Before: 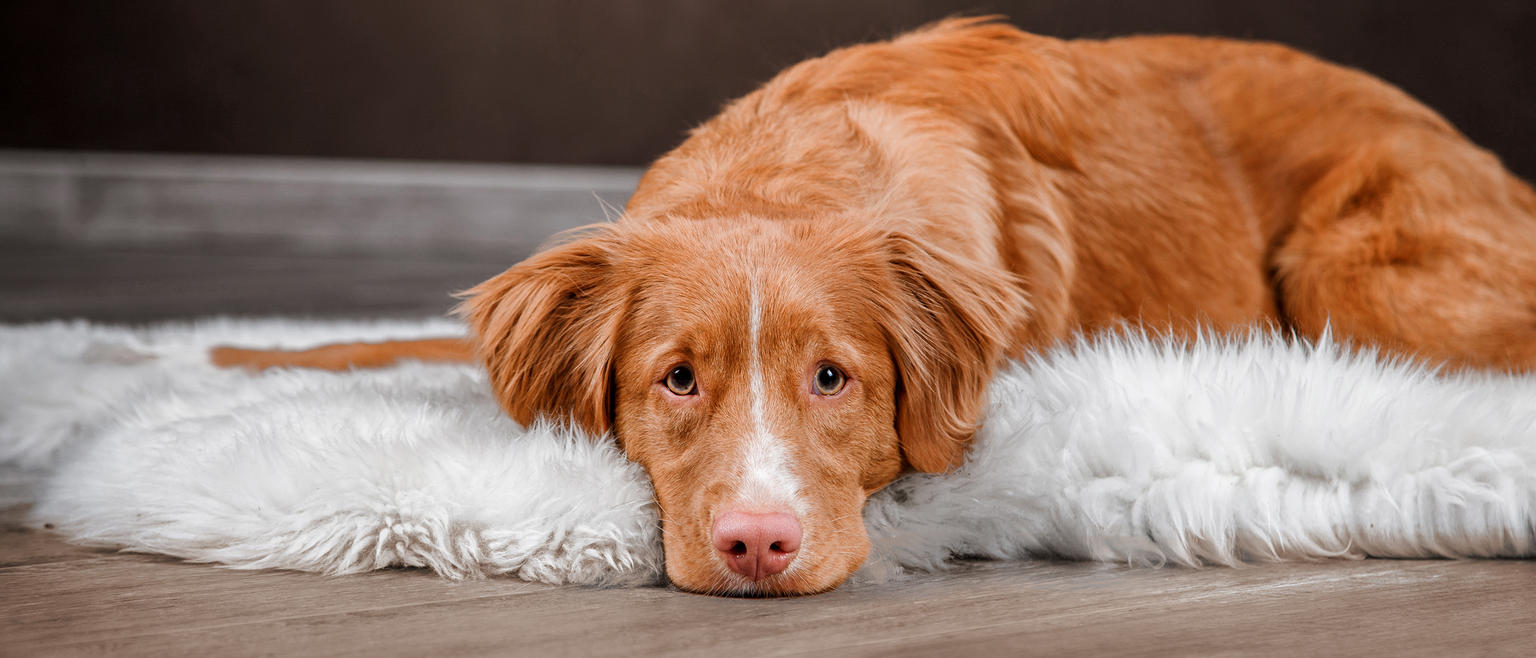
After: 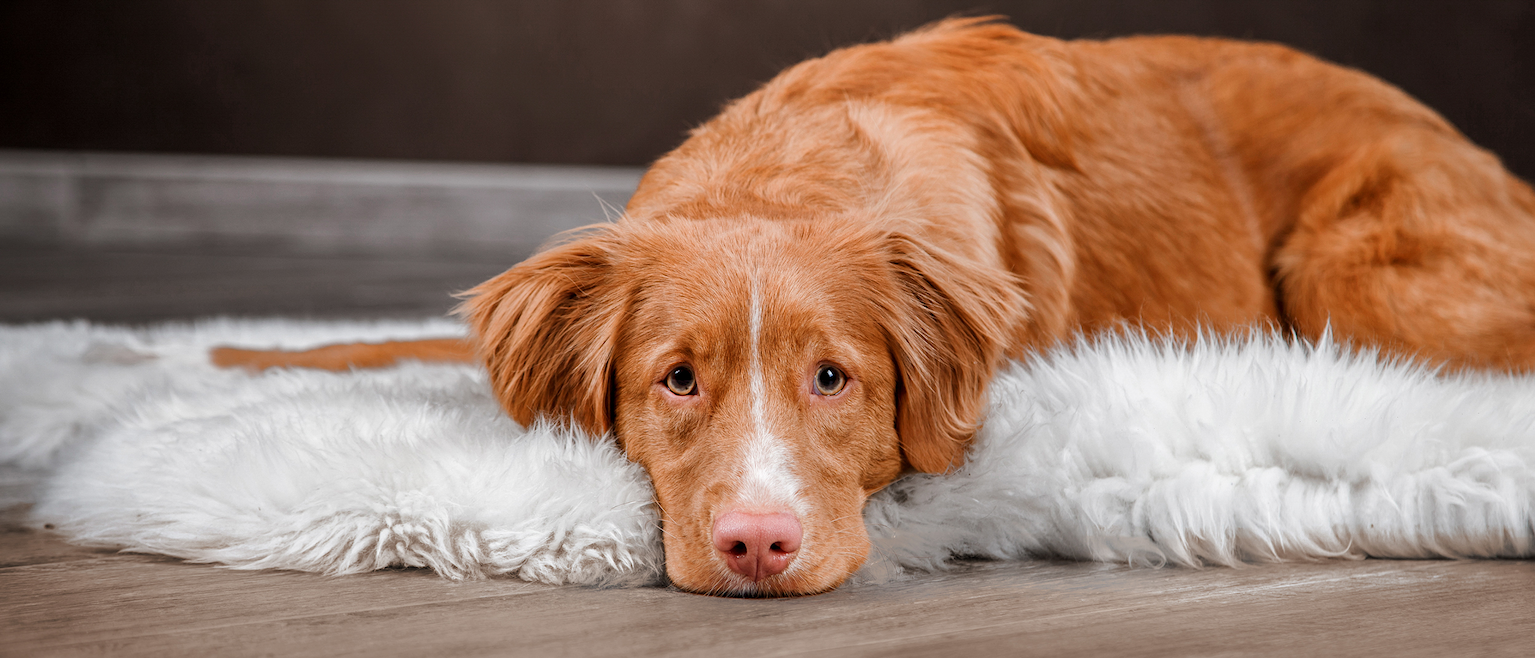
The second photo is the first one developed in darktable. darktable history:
color correction: highlights b* 0.051
